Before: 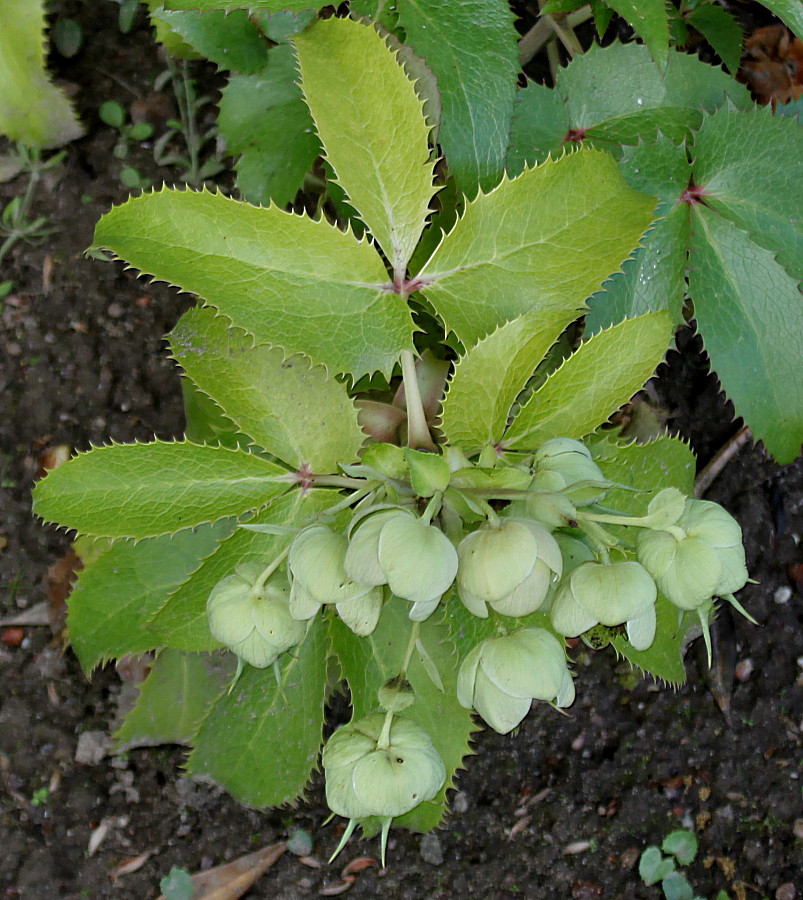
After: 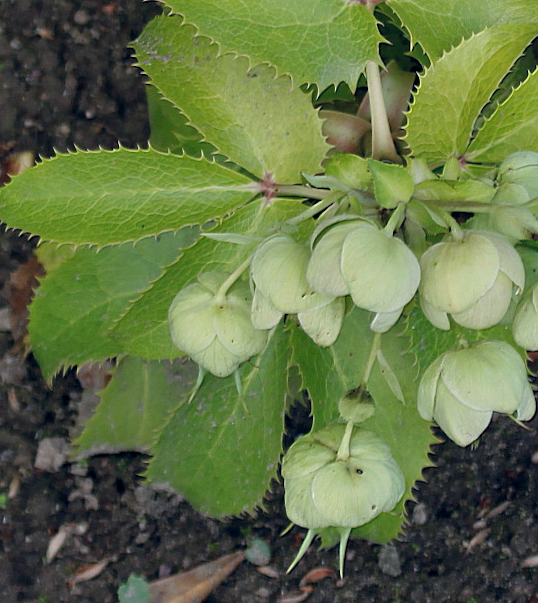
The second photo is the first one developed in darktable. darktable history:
crop and rotate: angle -0.82°, left 3.85%, top 31.828%, right 27.992%
color balance rgb: shadows lift › hue 87.51°, highlights gain › chroma 1.62%, highlights gain › hue 55.1°, global offset › chroma 0.1%, global offset › hue 253.66°, linear chroma grading › global chroma 0.5%
